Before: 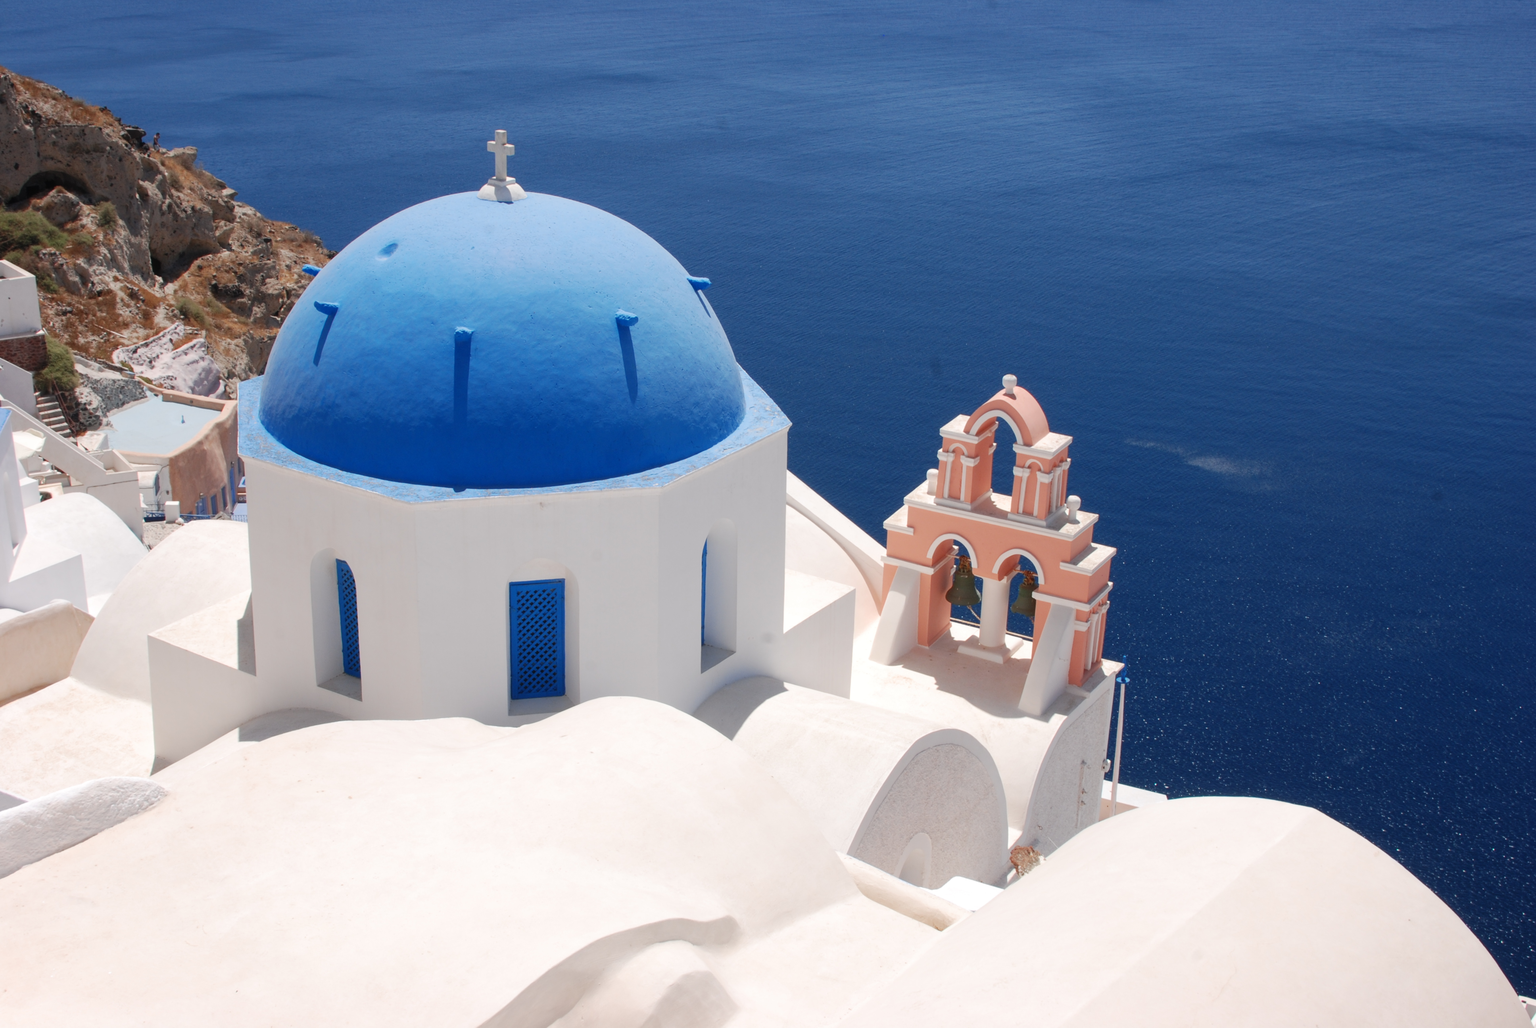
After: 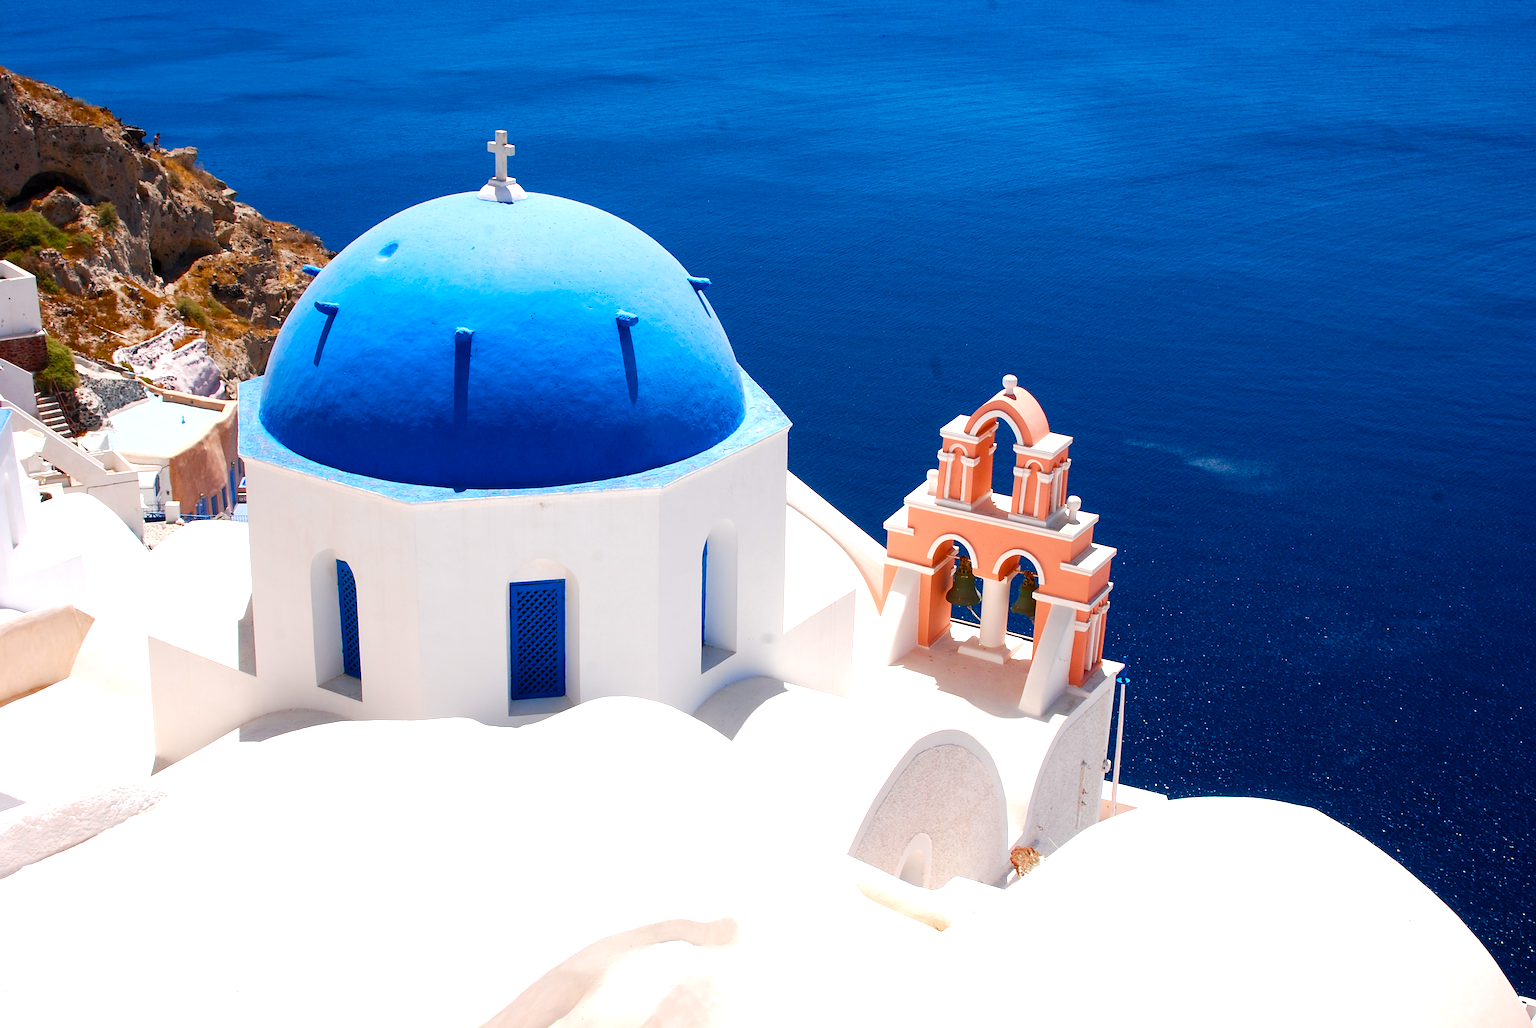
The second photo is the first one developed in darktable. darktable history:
sharpen: on, module defaults
color balance rgb: global offset › luminance -0.37%, perceptual saturation grading › highlights -17.77%, perceptual saturation grading › mid-tones 33.1%, perceptual saturation grading › shadows 50.52%, perceptual brilliance grading › highlights 20%, perceptual brilliance grading › mid-tones 20%, perceptual brilliance grading › shadows -20%, global vibrance 50%
